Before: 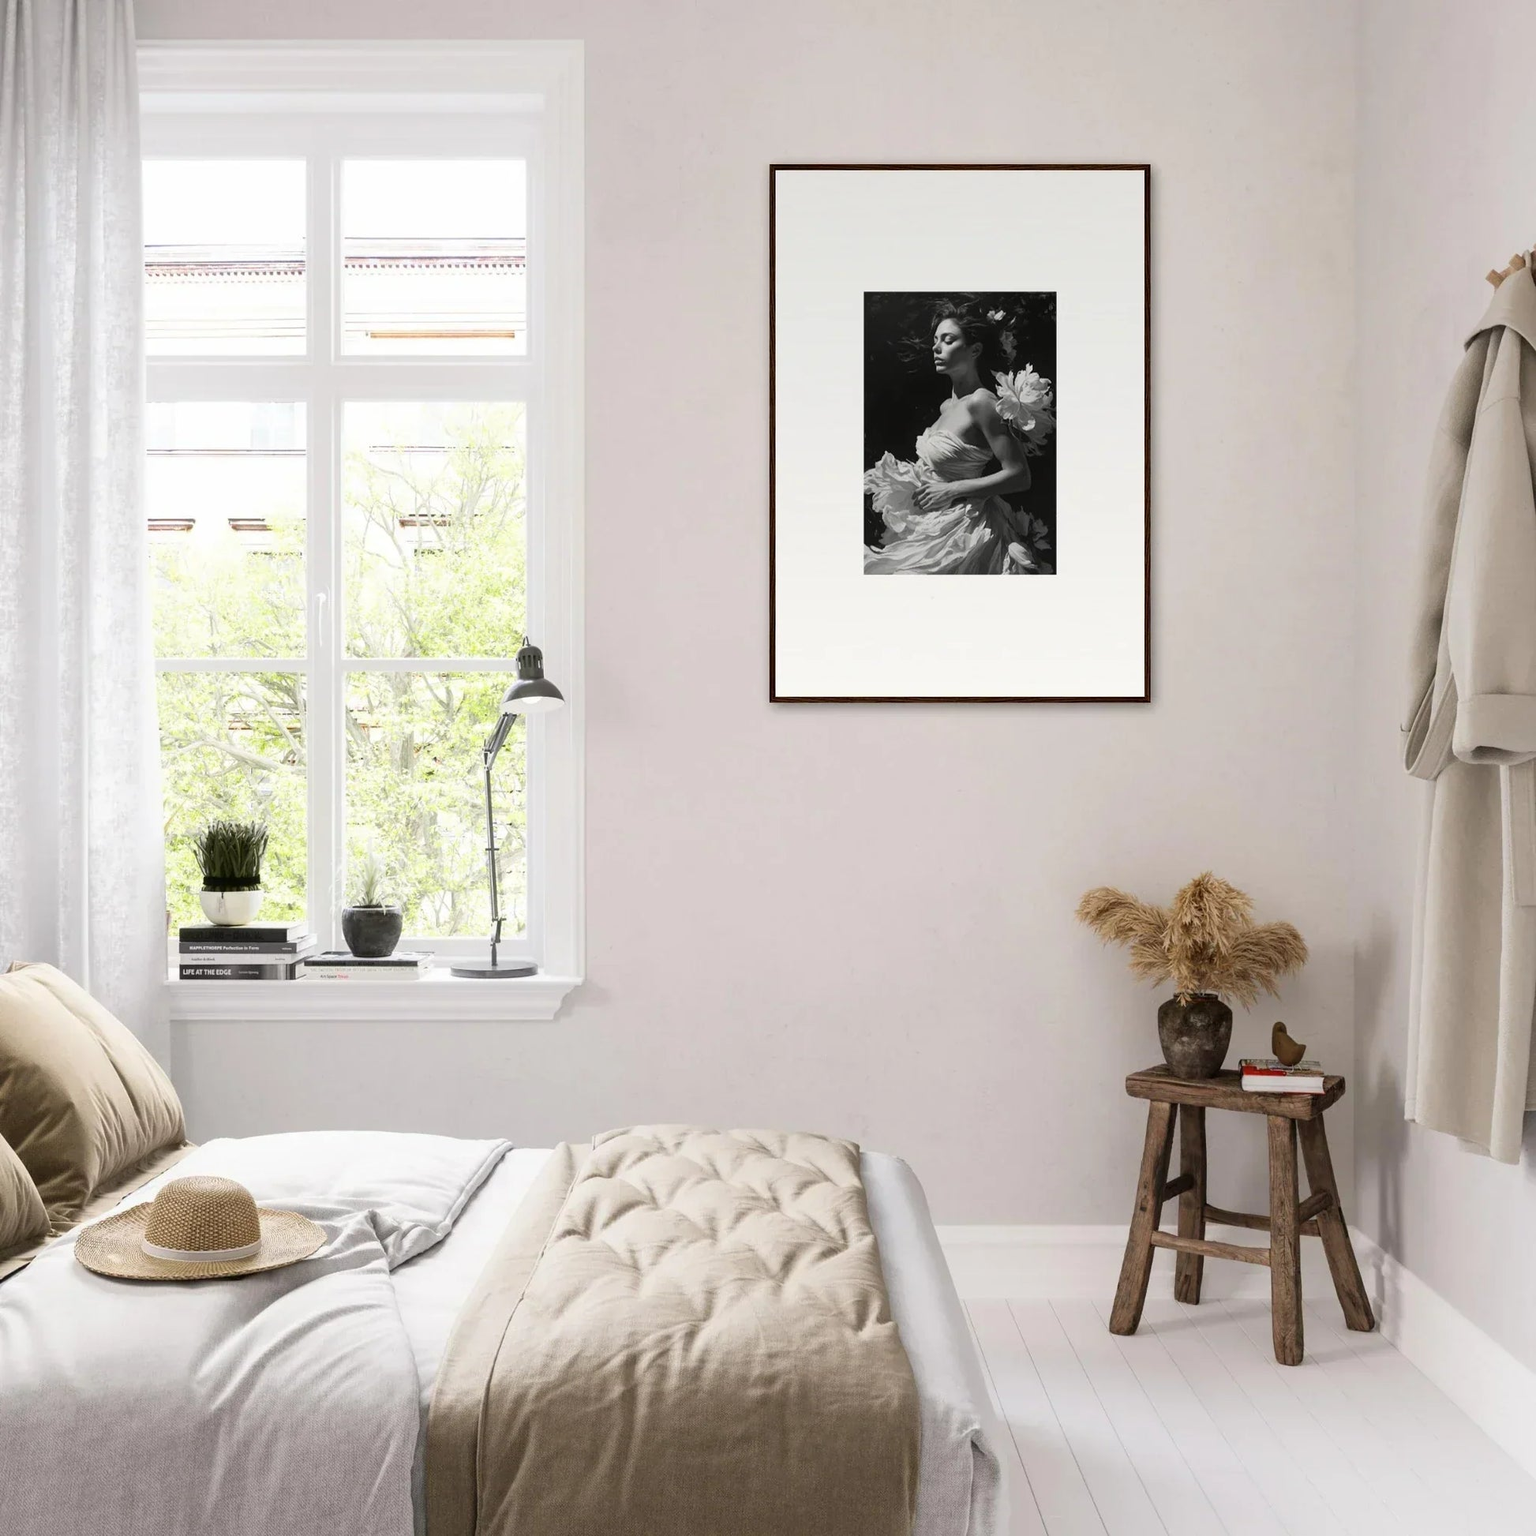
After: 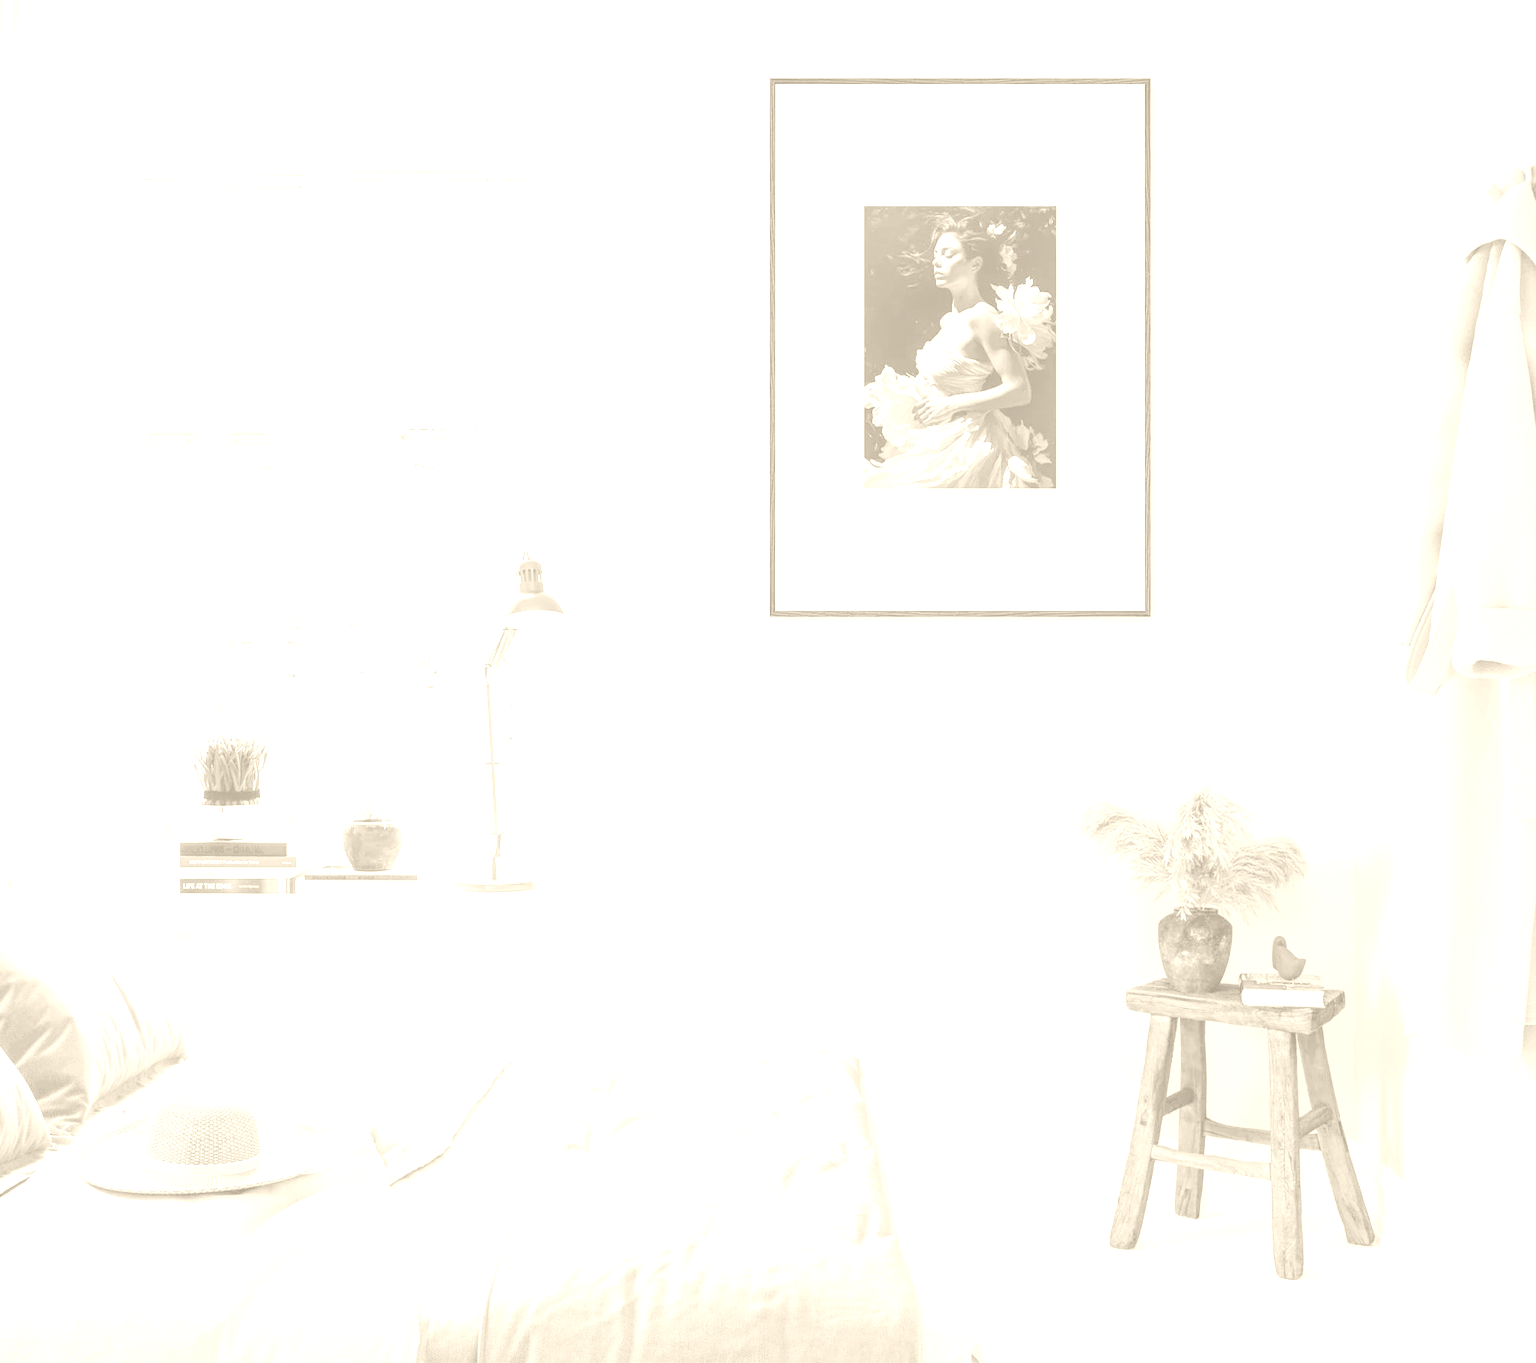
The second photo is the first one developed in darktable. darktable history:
global tonemap: drago (0.7, 100)
crop and rotate: top 5.609%, bottom 5.609%
colorize: hue 36°, saturation 71%, lightness 80.79%
local contrast: on, module defaults
